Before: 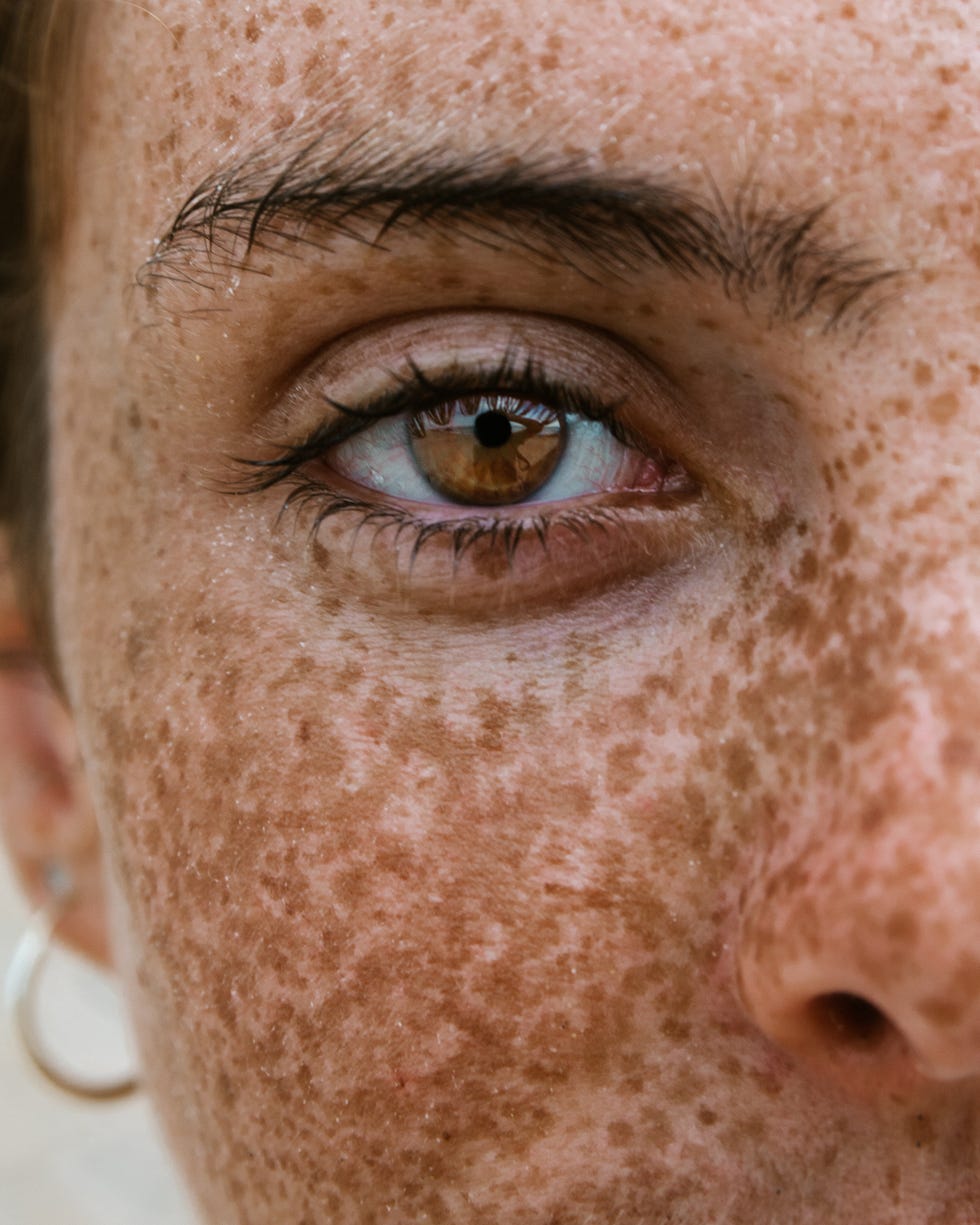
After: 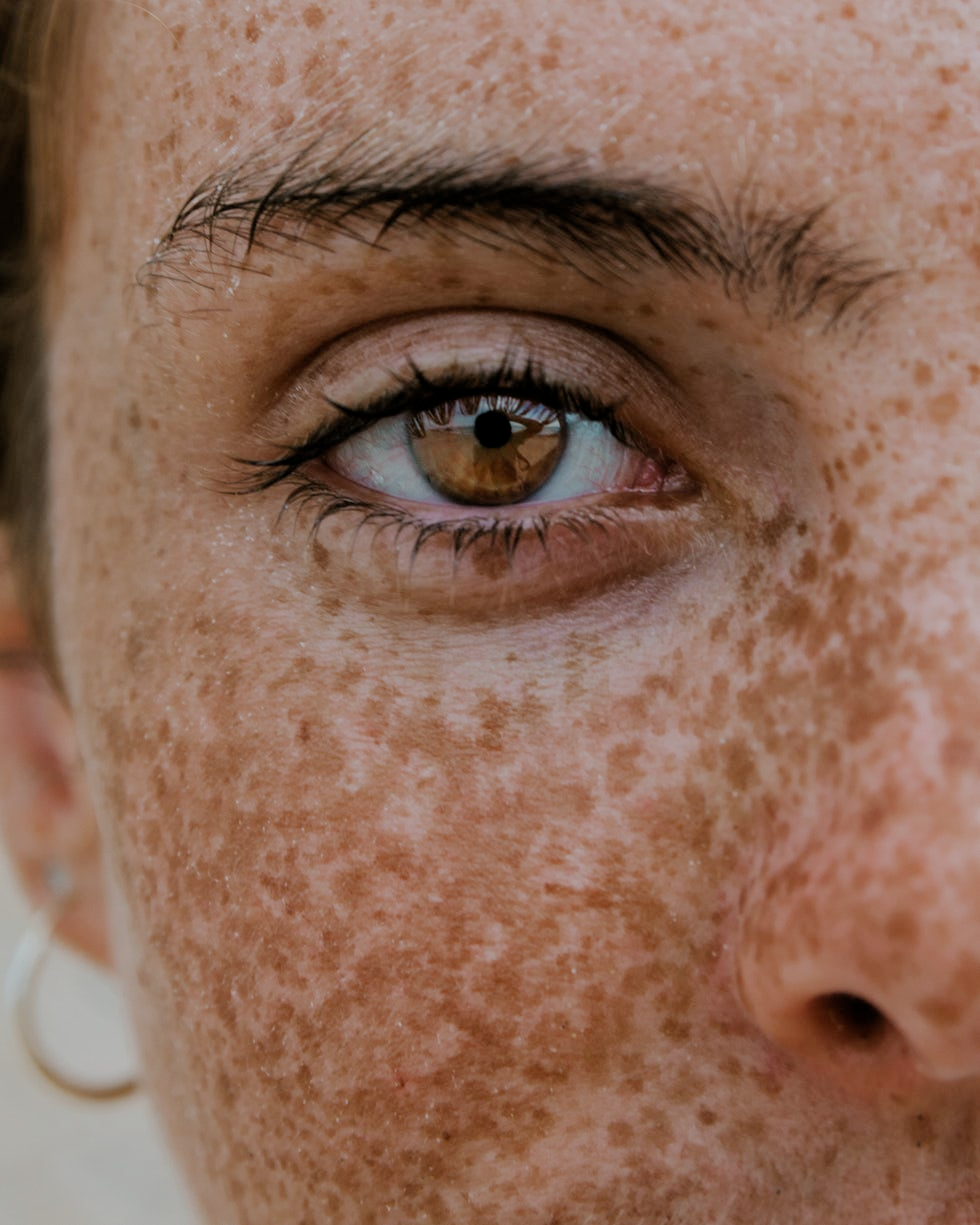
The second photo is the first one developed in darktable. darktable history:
filmic rgb: black relative exposure -8.81 EV, white relative exposure 4.98 EV, target black luminance 0%, hardness 3.77, latitude 66.47%, contrast 0.818, highlights saturation mix 11.27%, shadows ↔ highlights balance 20.6%
